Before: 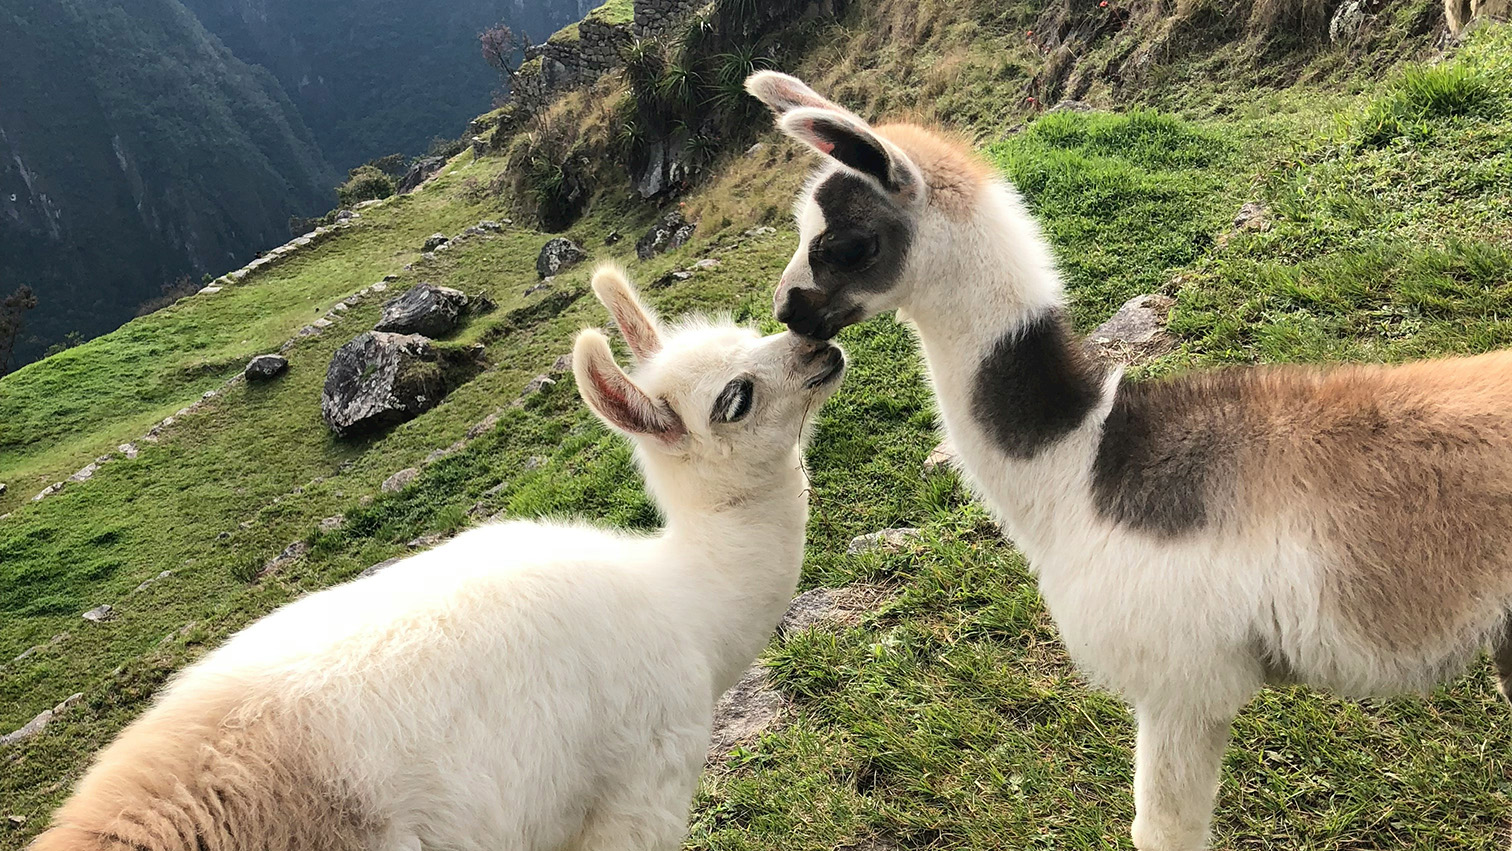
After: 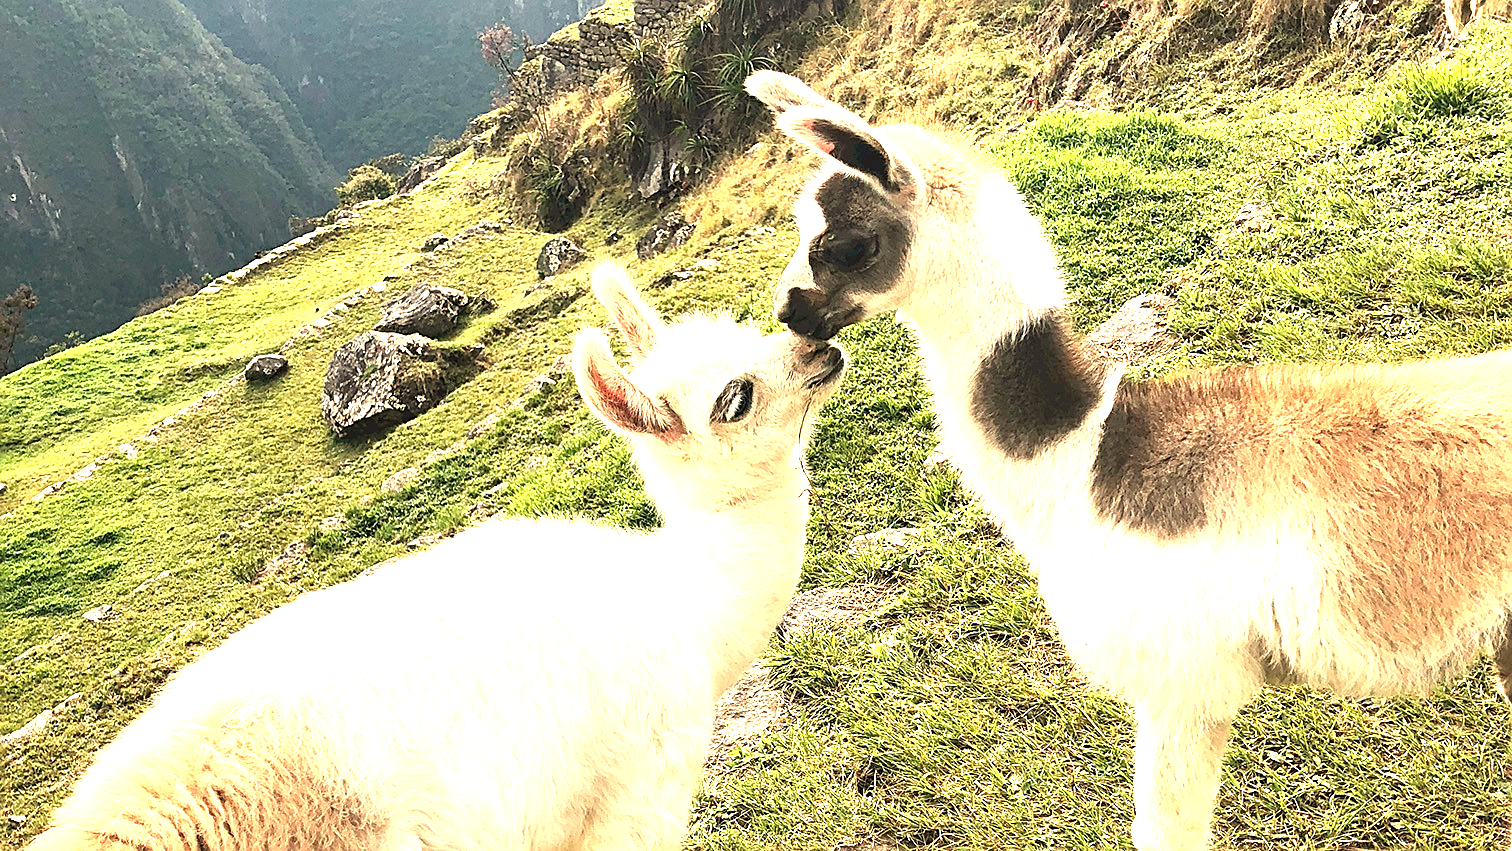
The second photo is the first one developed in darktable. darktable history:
white balance: red 1.123, blue 0.83
sharpen: on, module defaults
exposure: black level correction 0, exposure 1.7 EV, compensate exposure bias true, compensate highlight preservation false
